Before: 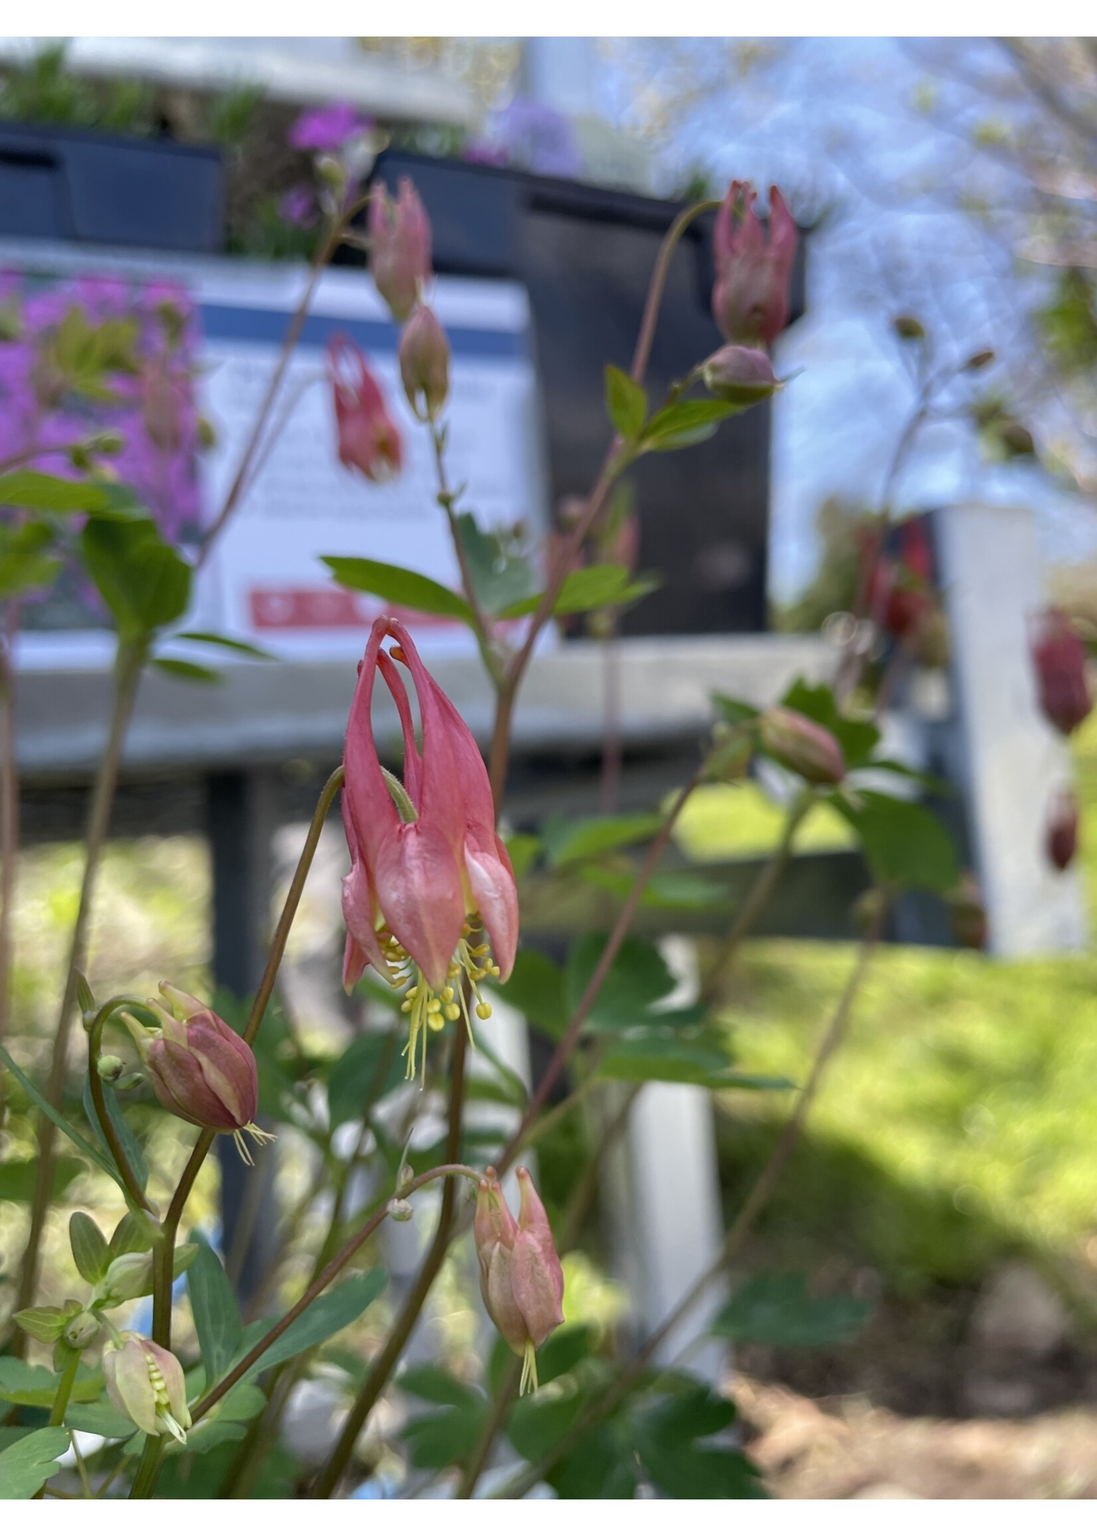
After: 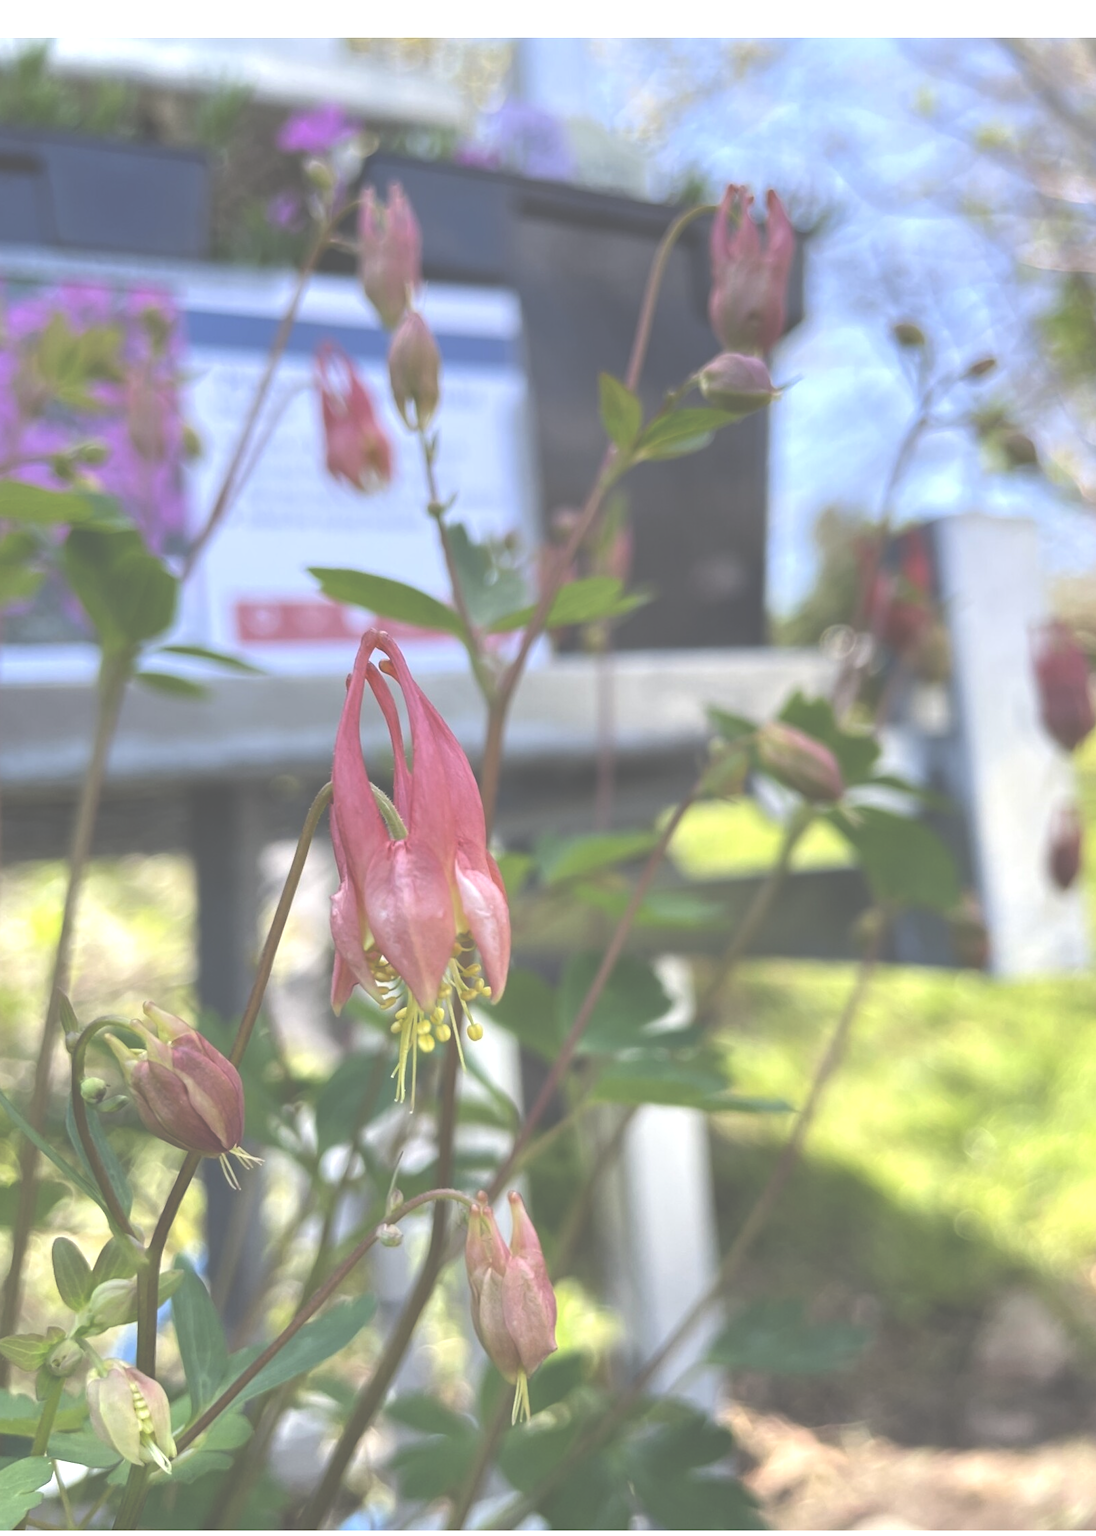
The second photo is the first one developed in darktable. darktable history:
exposure: black level correction -0.071, exposure 0.5 EV, compensate highlight preservation false
crop: left 1.743%, right 0.268%, bottom 2.011%
